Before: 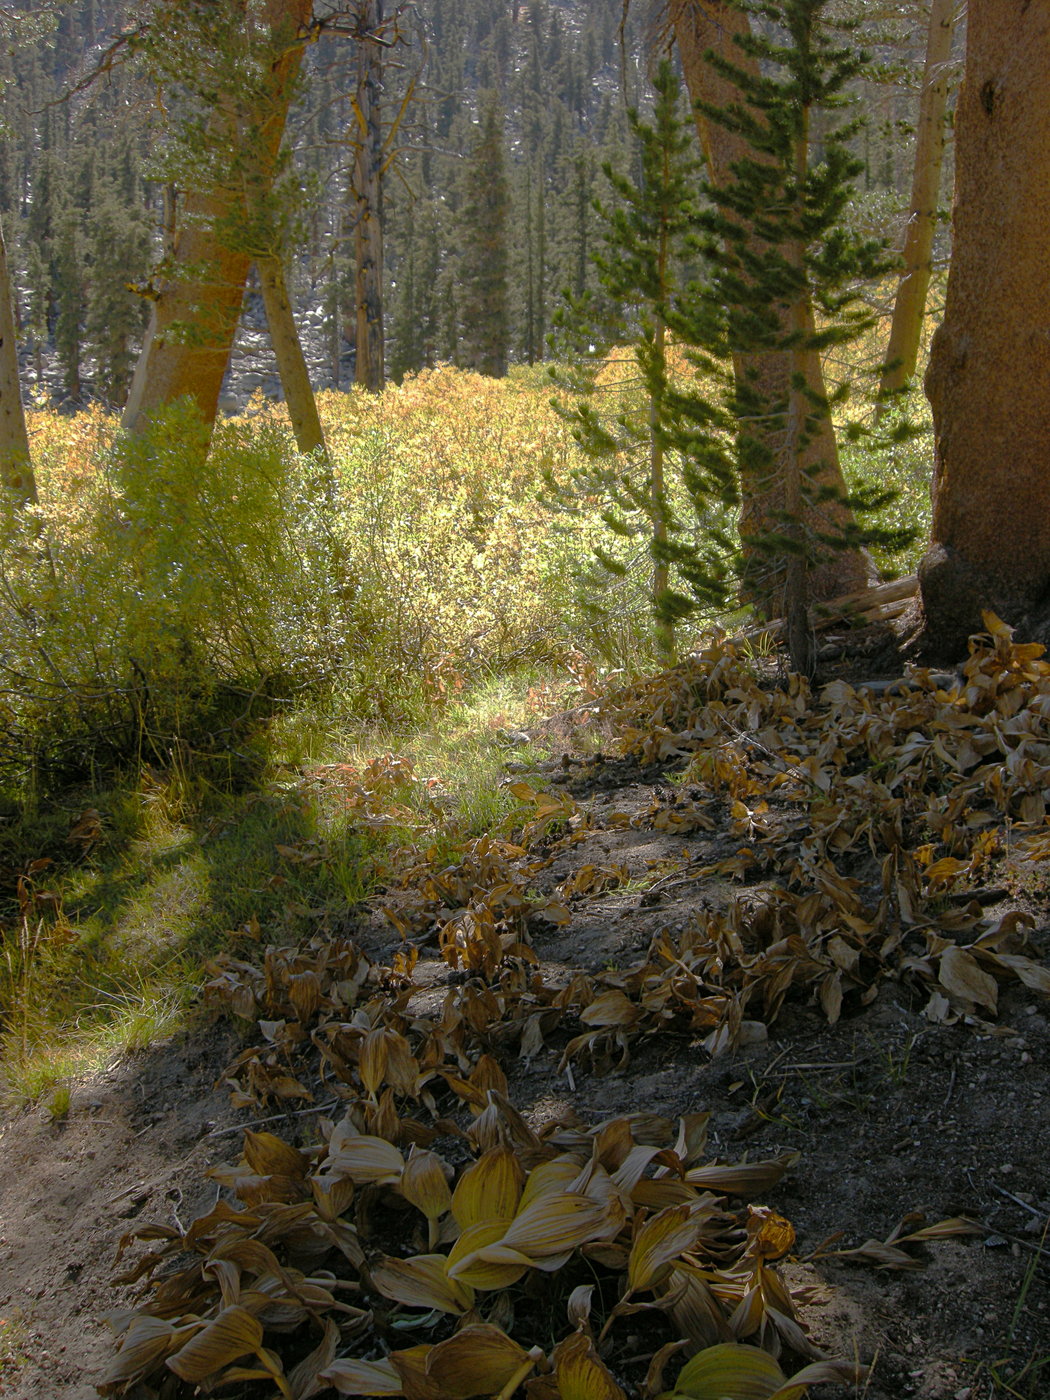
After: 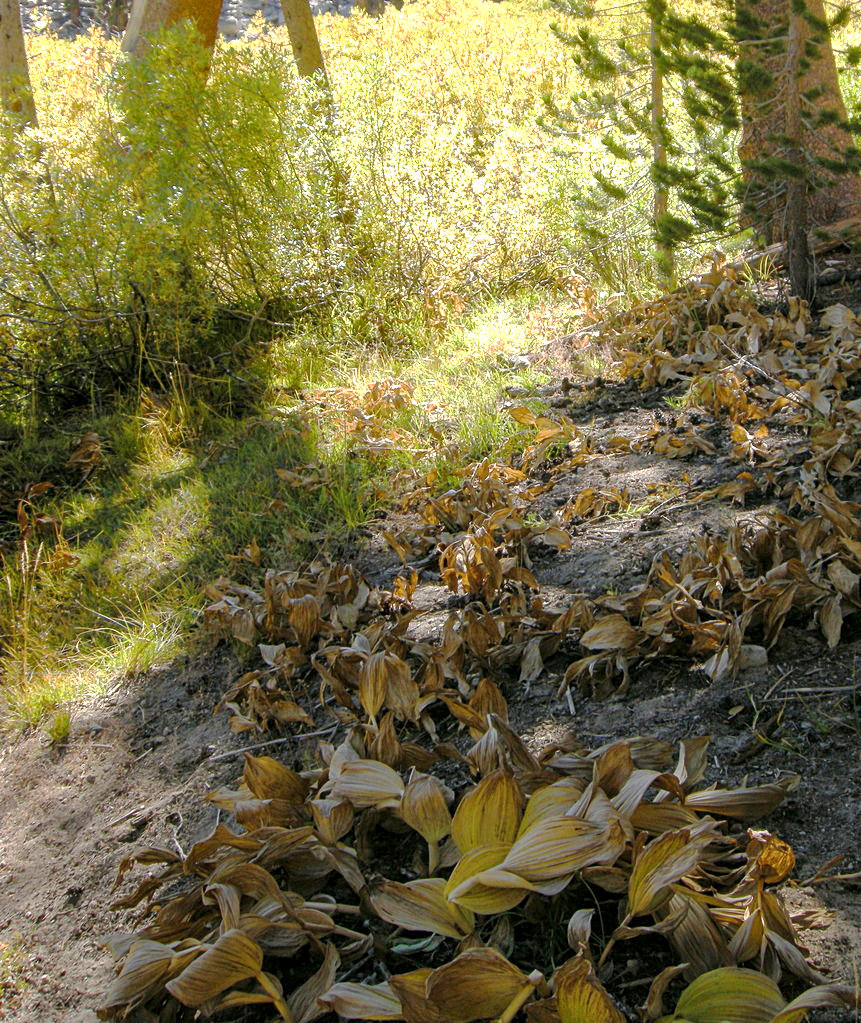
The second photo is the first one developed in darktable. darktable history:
local contrast: on, module defaults
crop: top 26.89%, right 17.954%
exposure: black level correction 0, exposure 1.107 EV, compensate highlight preservation false
